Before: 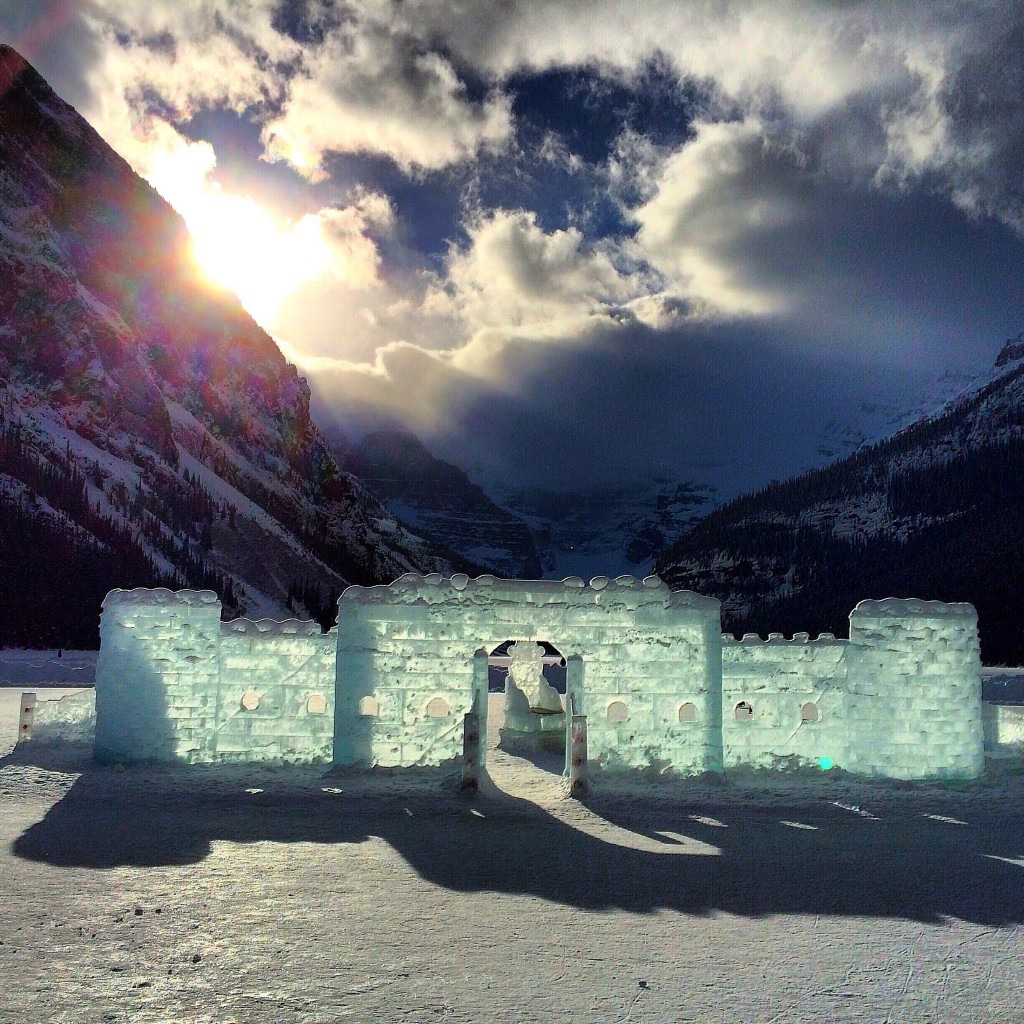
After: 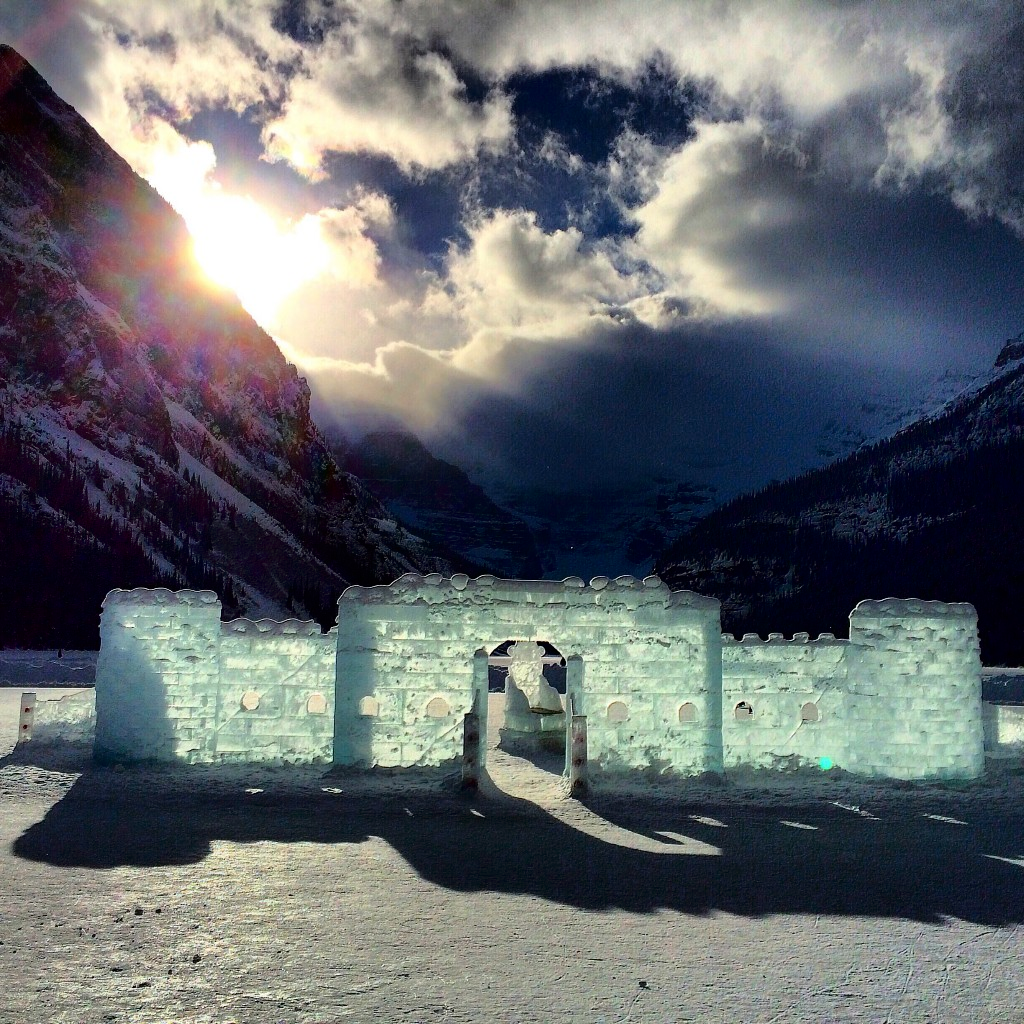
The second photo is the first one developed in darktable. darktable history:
white balance: red 1, blue 1
fill light: exposure -2 EV, width 8.6
